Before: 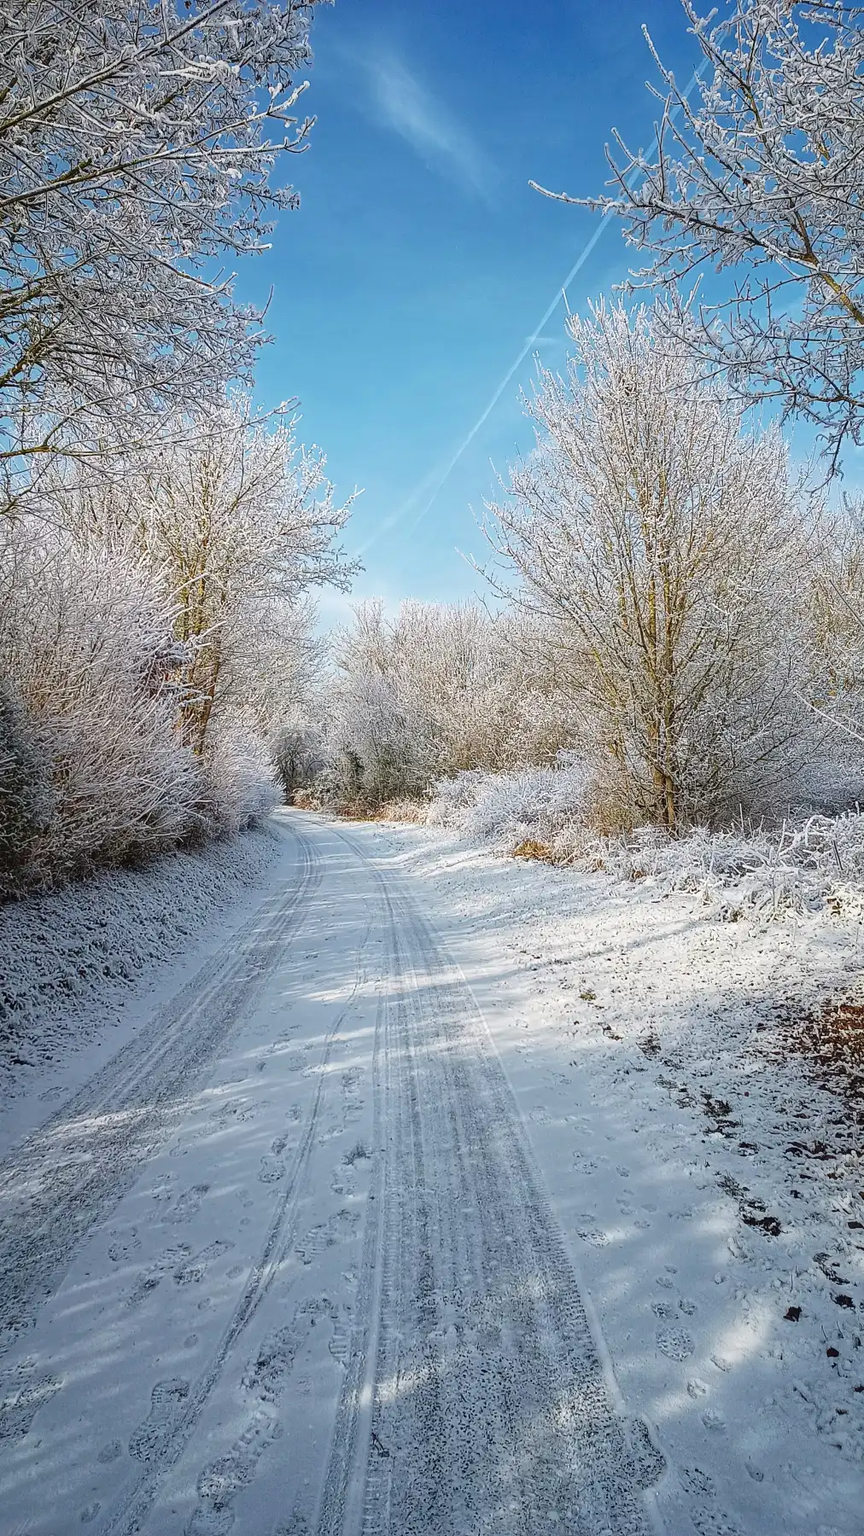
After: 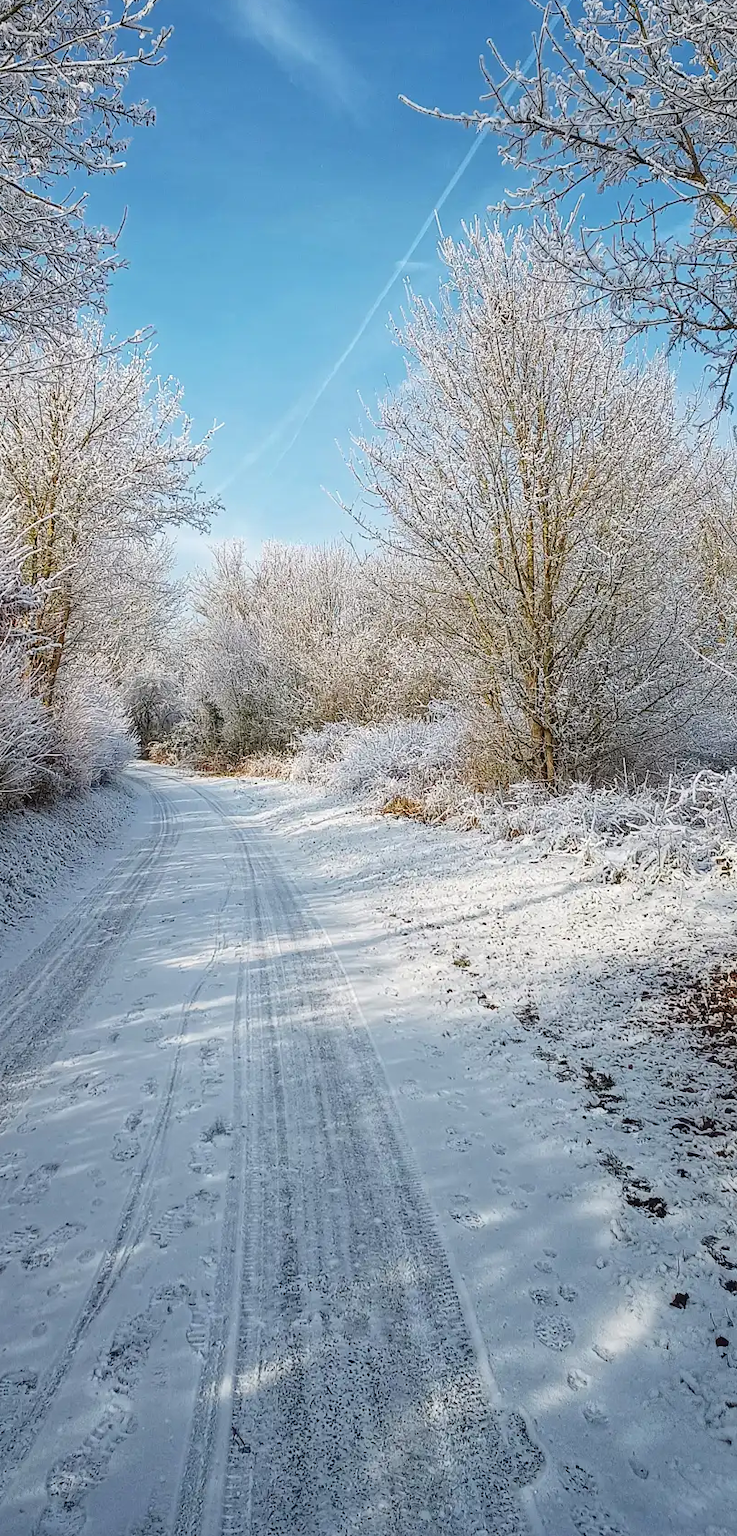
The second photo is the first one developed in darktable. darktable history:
crop and rotate: left 17.871%, top 5.972%, right 1.844%
